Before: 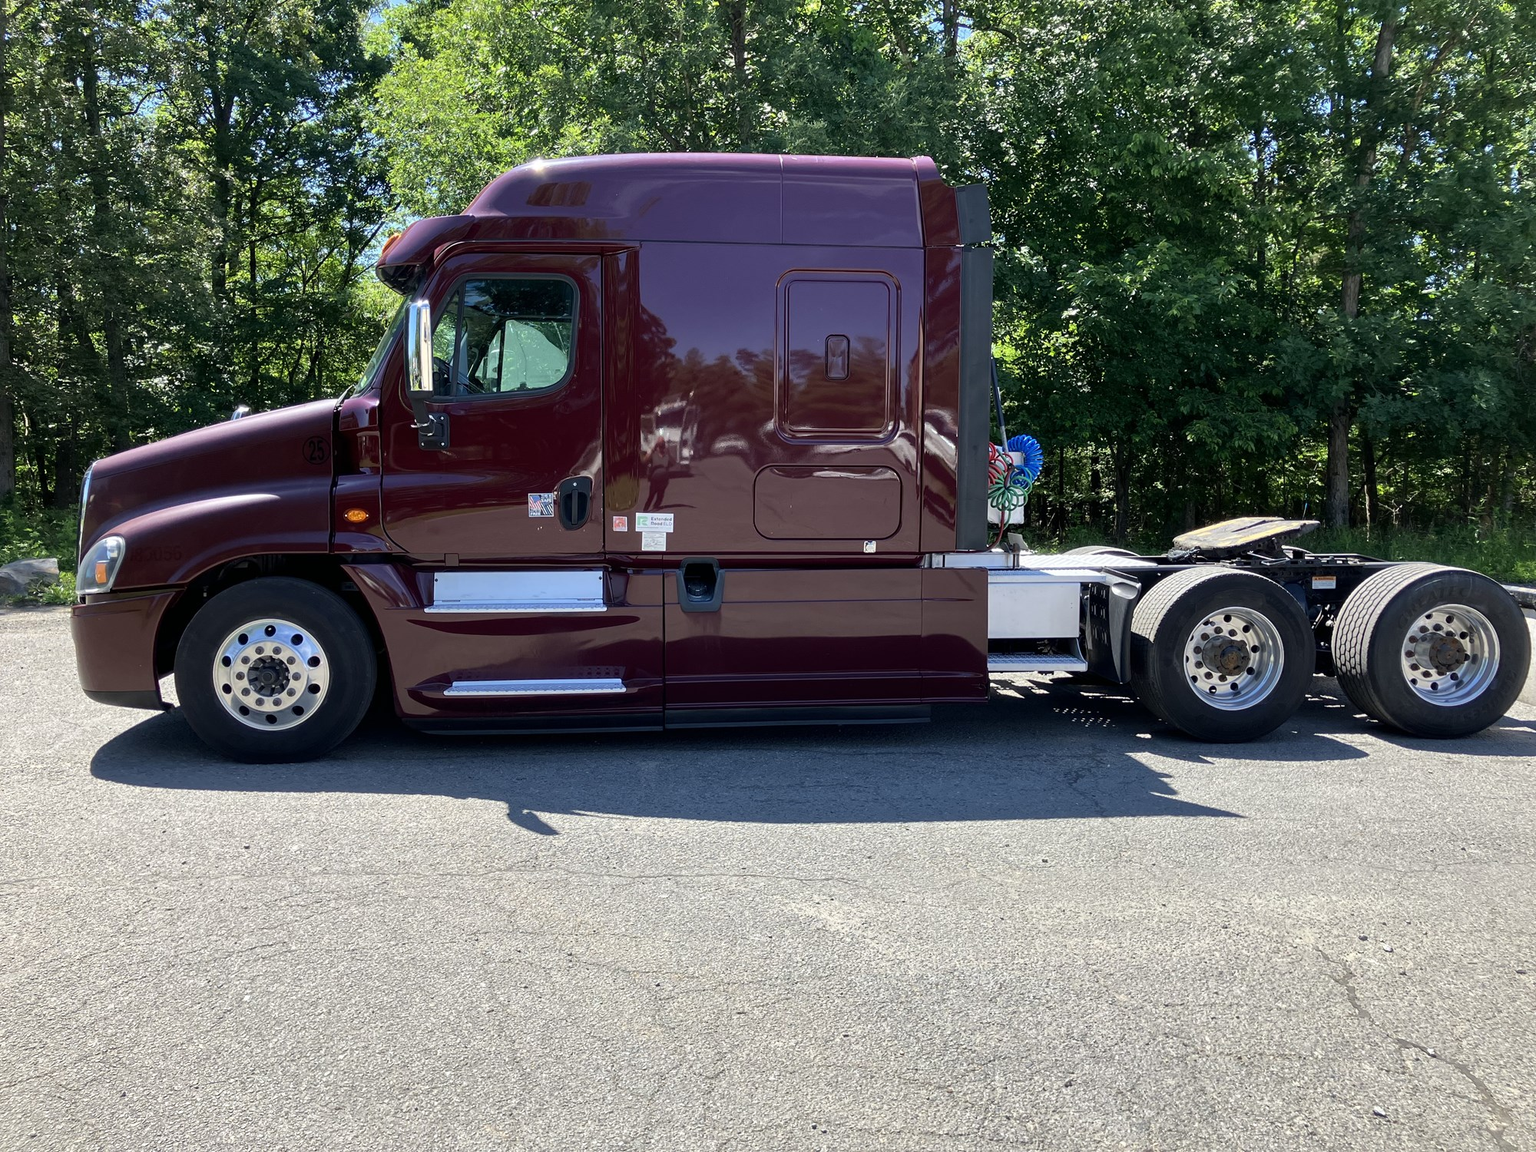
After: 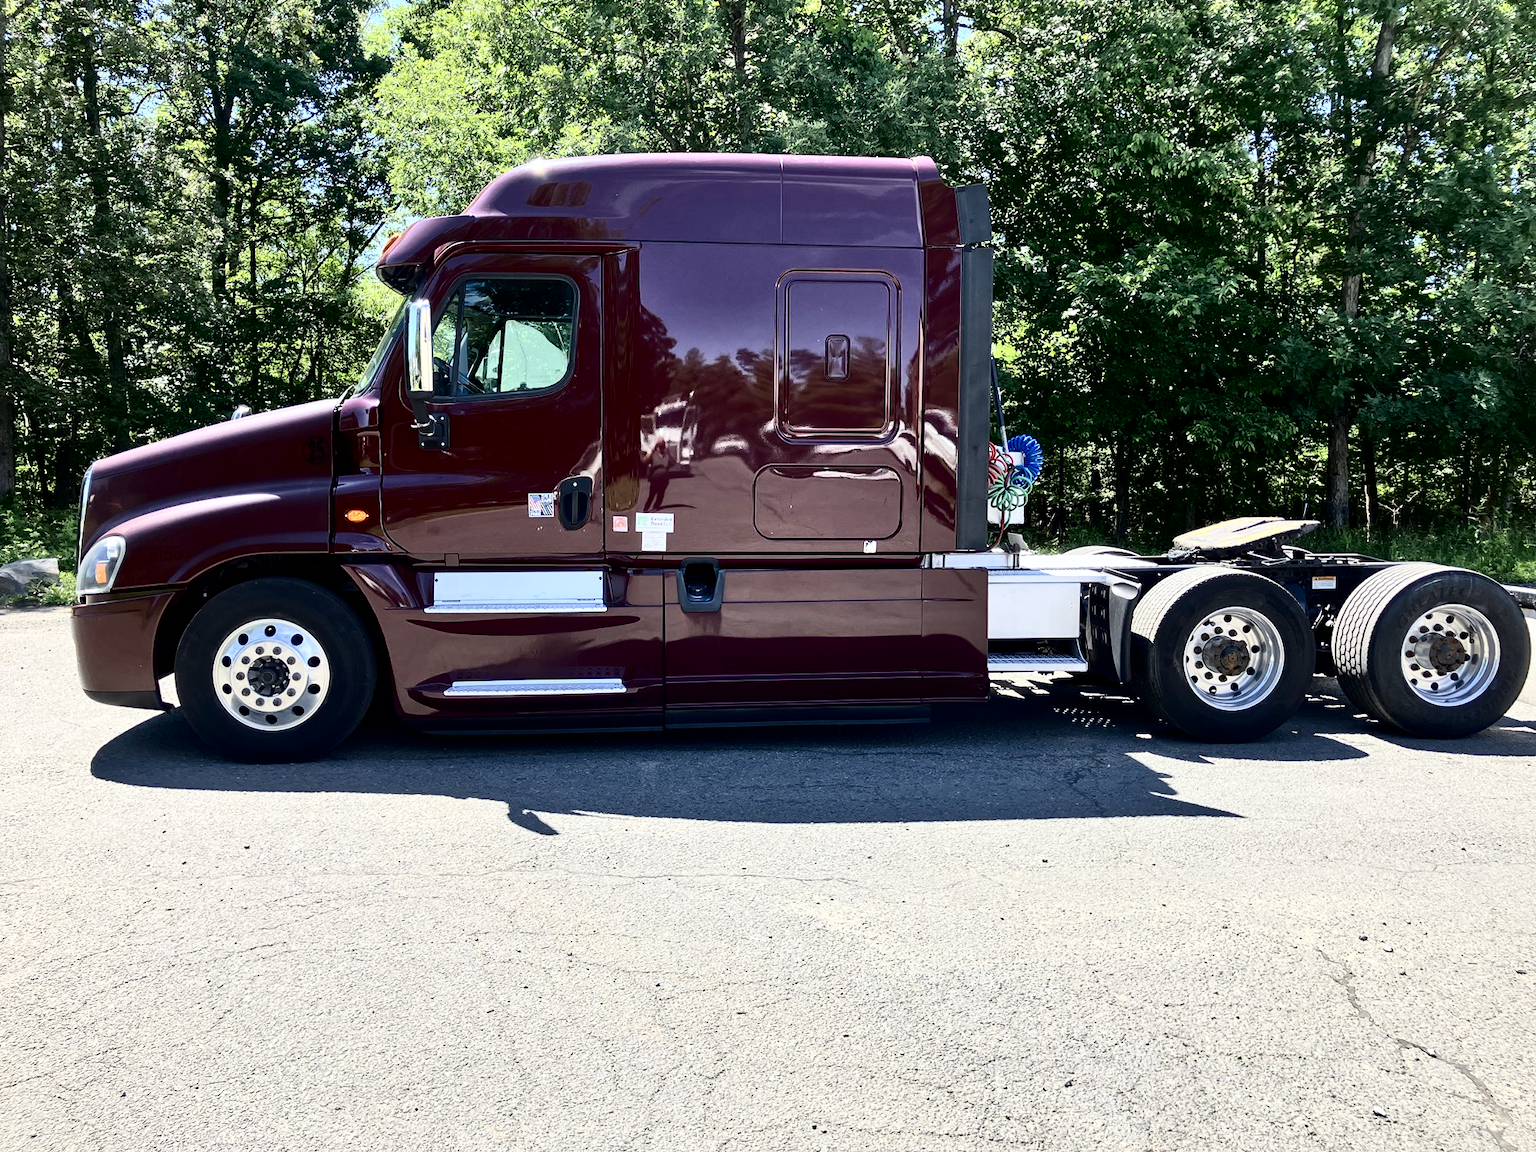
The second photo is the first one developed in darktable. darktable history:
tone equalizer: -7 EV 0.155 EV, -6 EV 0.593 EV, -5 EV 1.14 EV, -4 EV 1.35 EV, -3 EV 1.15 EV, -2 EV 0.6 EV, -1 EV 0.154 EV
contrast brightness saturation: contrast 0.498, saturation -0.09
